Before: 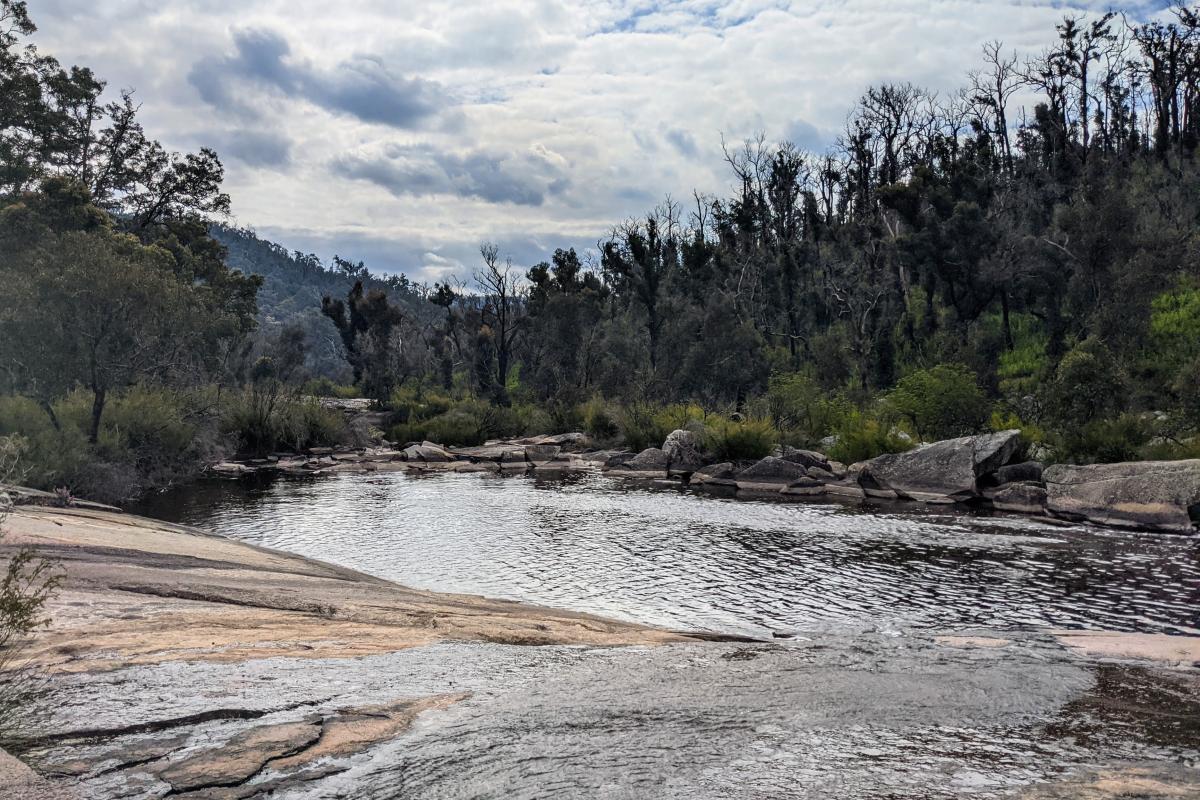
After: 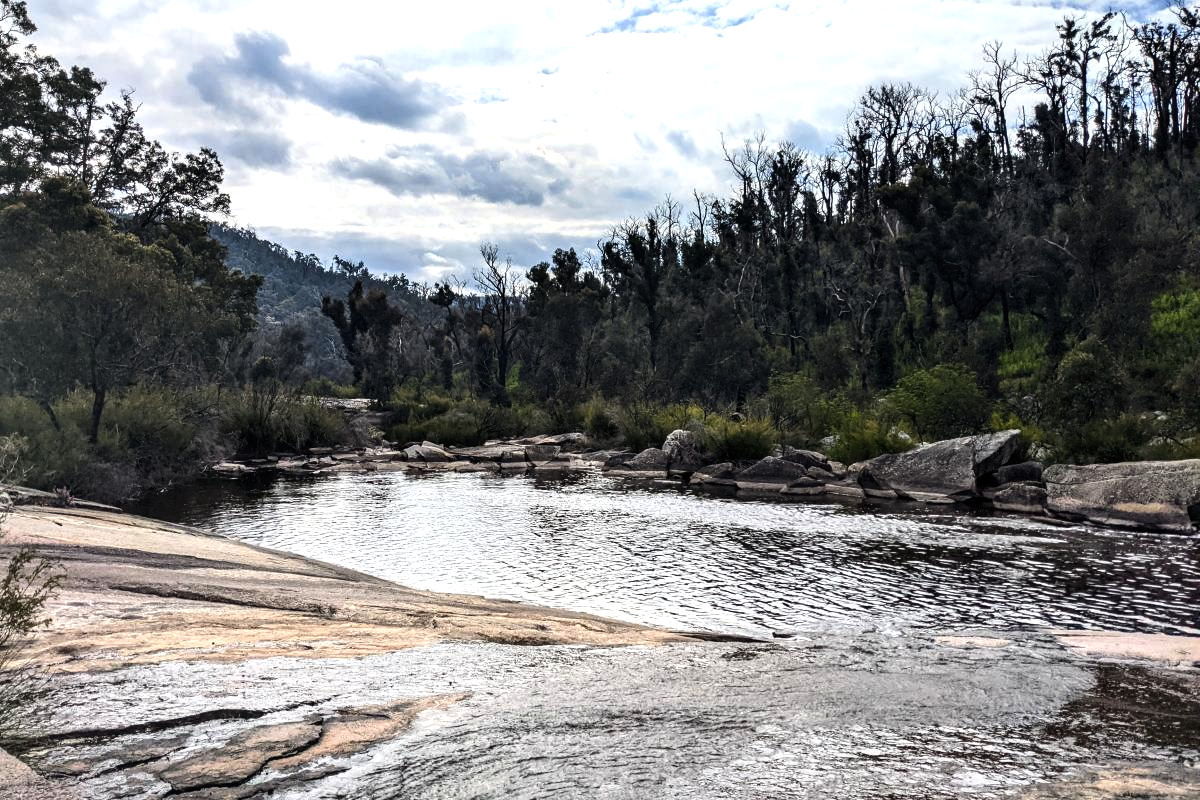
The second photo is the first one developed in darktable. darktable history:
tone equalizer: -8 EV -0.718 EV, -7 EV -0.678 EV, -6 EV -0.599 EV, -5 EV -0.376 EV, -3 EV 0.368 EV, -2 EV 0.6 EV, -1 EV 0.694 EV, +0 EV 0.779 EV, edges refinement/feathering 500, mask exposure compensation -1.57 EV, preserve details no
